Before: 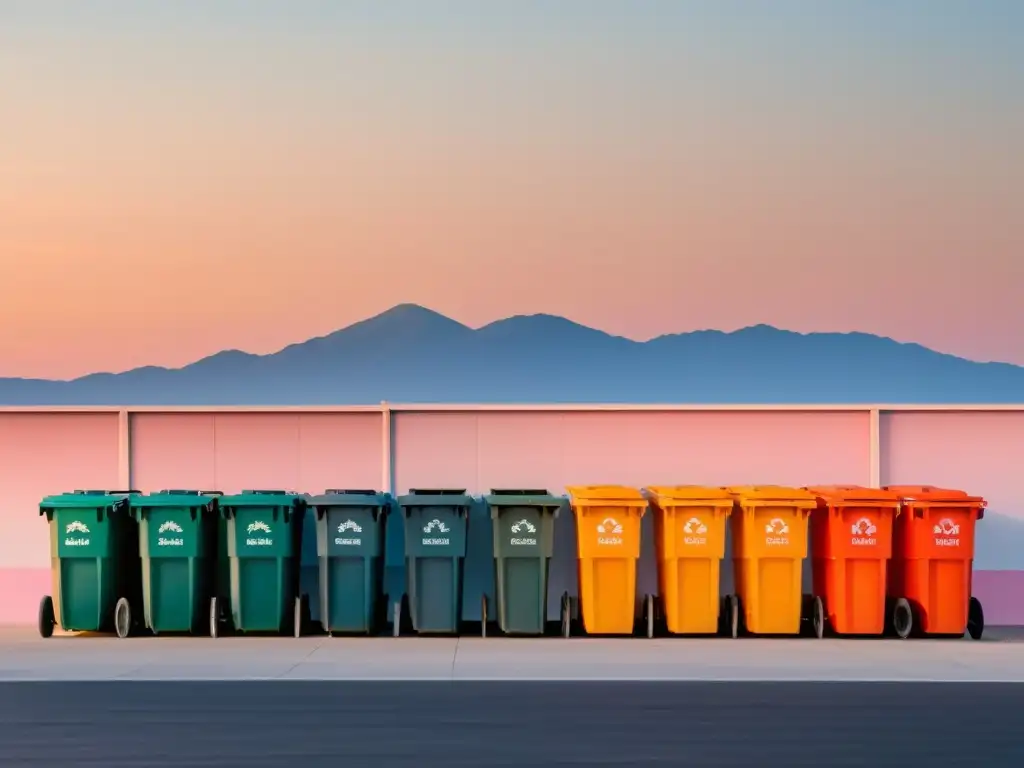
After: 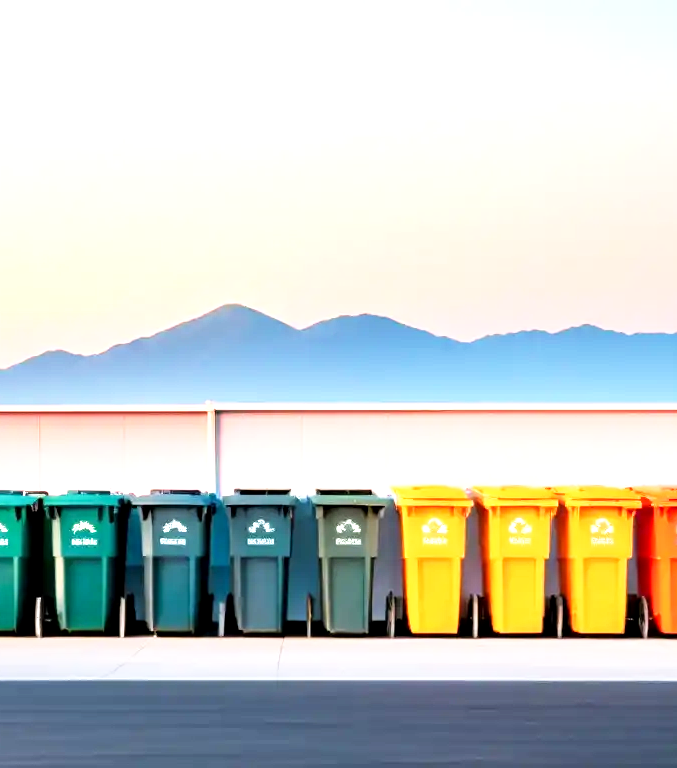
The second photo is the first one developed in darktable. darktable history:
local contrast: highlights 107%, shadows 101%, detail 119%, midtone range 0.2
exposure: black level correction 0.001, exposure 0.498 EV, compensate highlight preservation false
crop: left 17.167%, right 16.669%
base curve: curves: ch0 [(0, 0) (0.666, 0.806) (1, 1)], preserve colors none
tone equalizer: -8 EV -0.751 EV, -7 EV -0.698 EV, -6 EV -0.61 EV, -5 EV -0.421 EV, -3 EV 0.372 EV, -2 EV 0.6 EV, -1 EV 0.674 EV, +0 EV 0.771 EV
